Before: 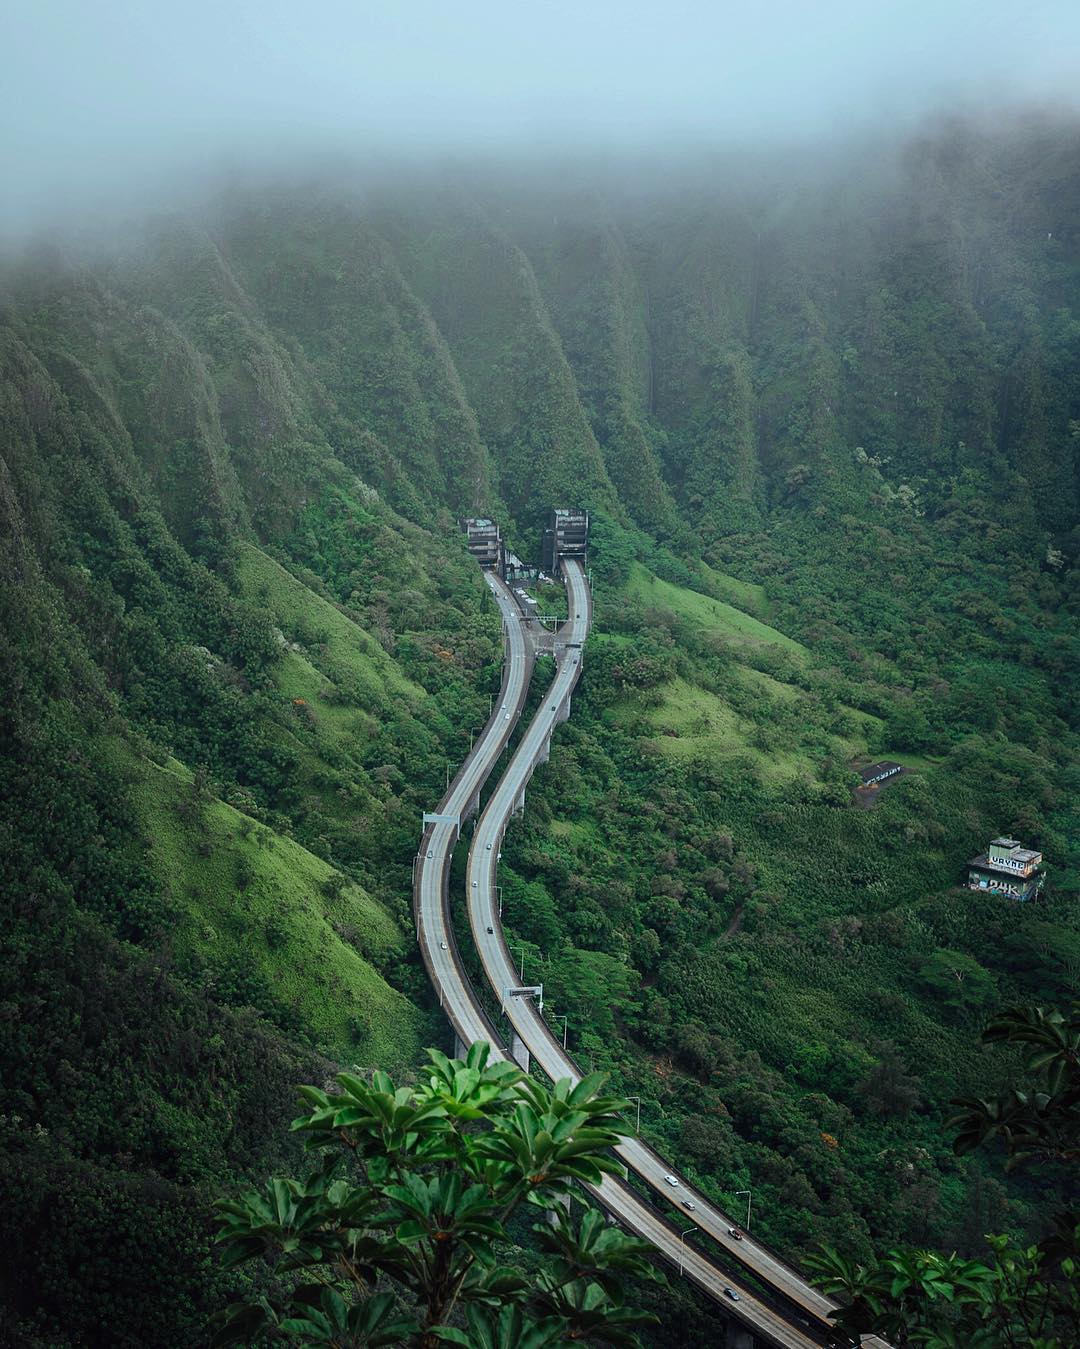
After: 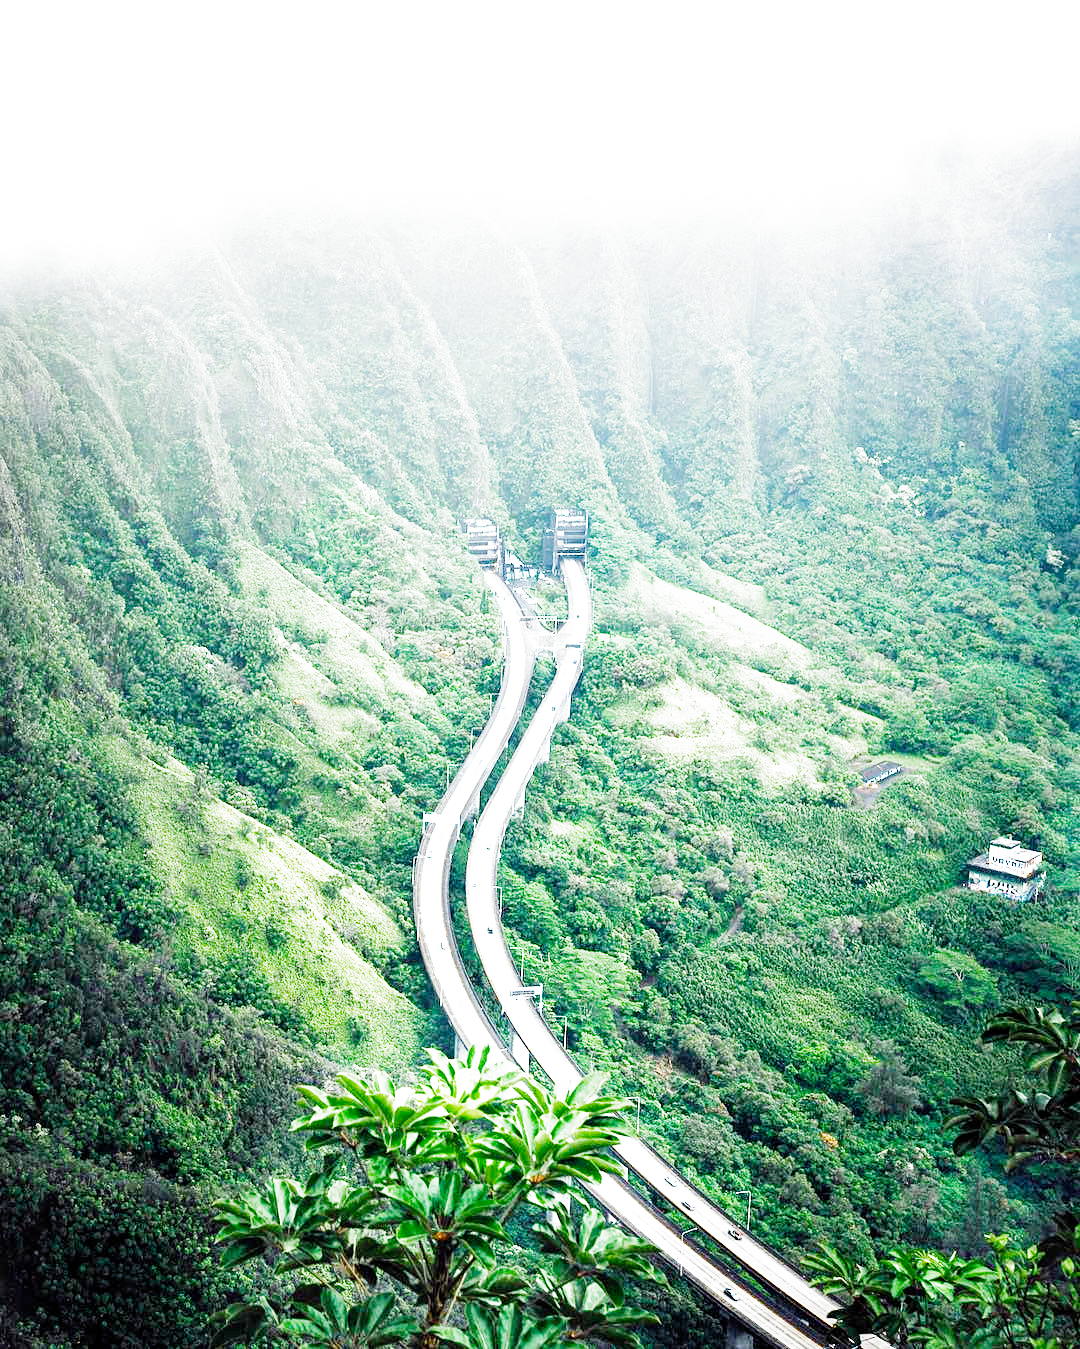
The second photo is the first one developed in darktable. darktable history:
exposure: exposure 3.057 EV, compensate highlight preservation false
color balance rgb: highlights gain › luminance 10.081%, perceptual saturation grading › global saturation 29.801%
filmic rgb: black relative exposure -5.06 EV, white relative exposure 3.96 EV, threshold 3.06 EV, hardness 2.88, contrast 1.299, highlights saturation mix -8.52%, preserve chrominance no, color science v4 (2020), iterations of high-quality reconstruction 0, contrast in shadows soft, enable highlight reconstruction true
